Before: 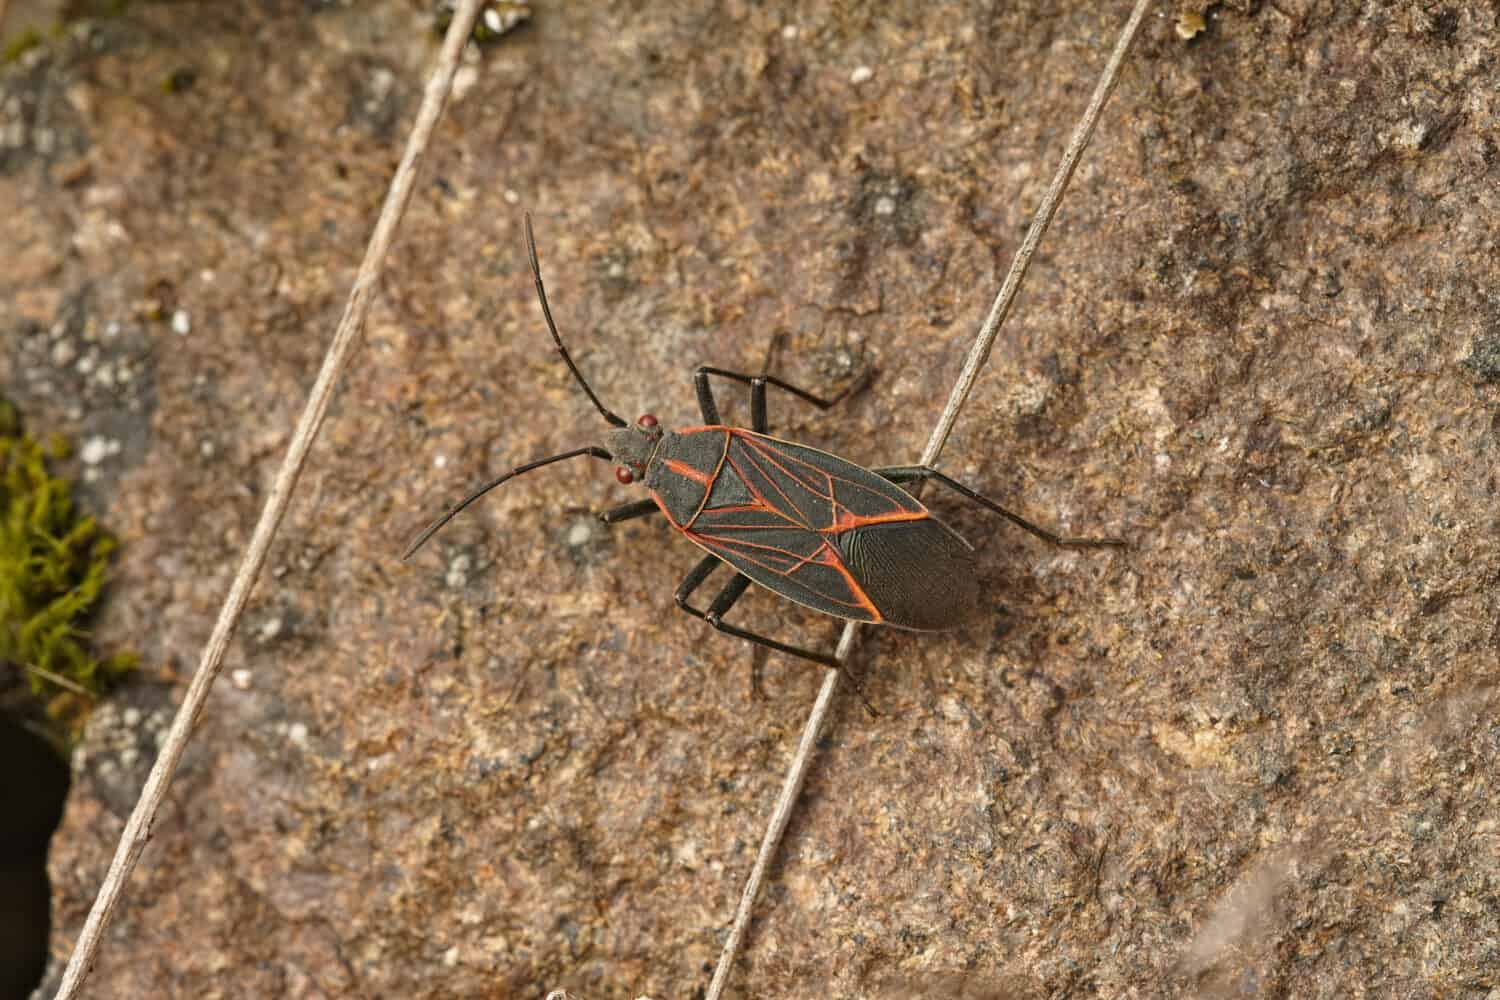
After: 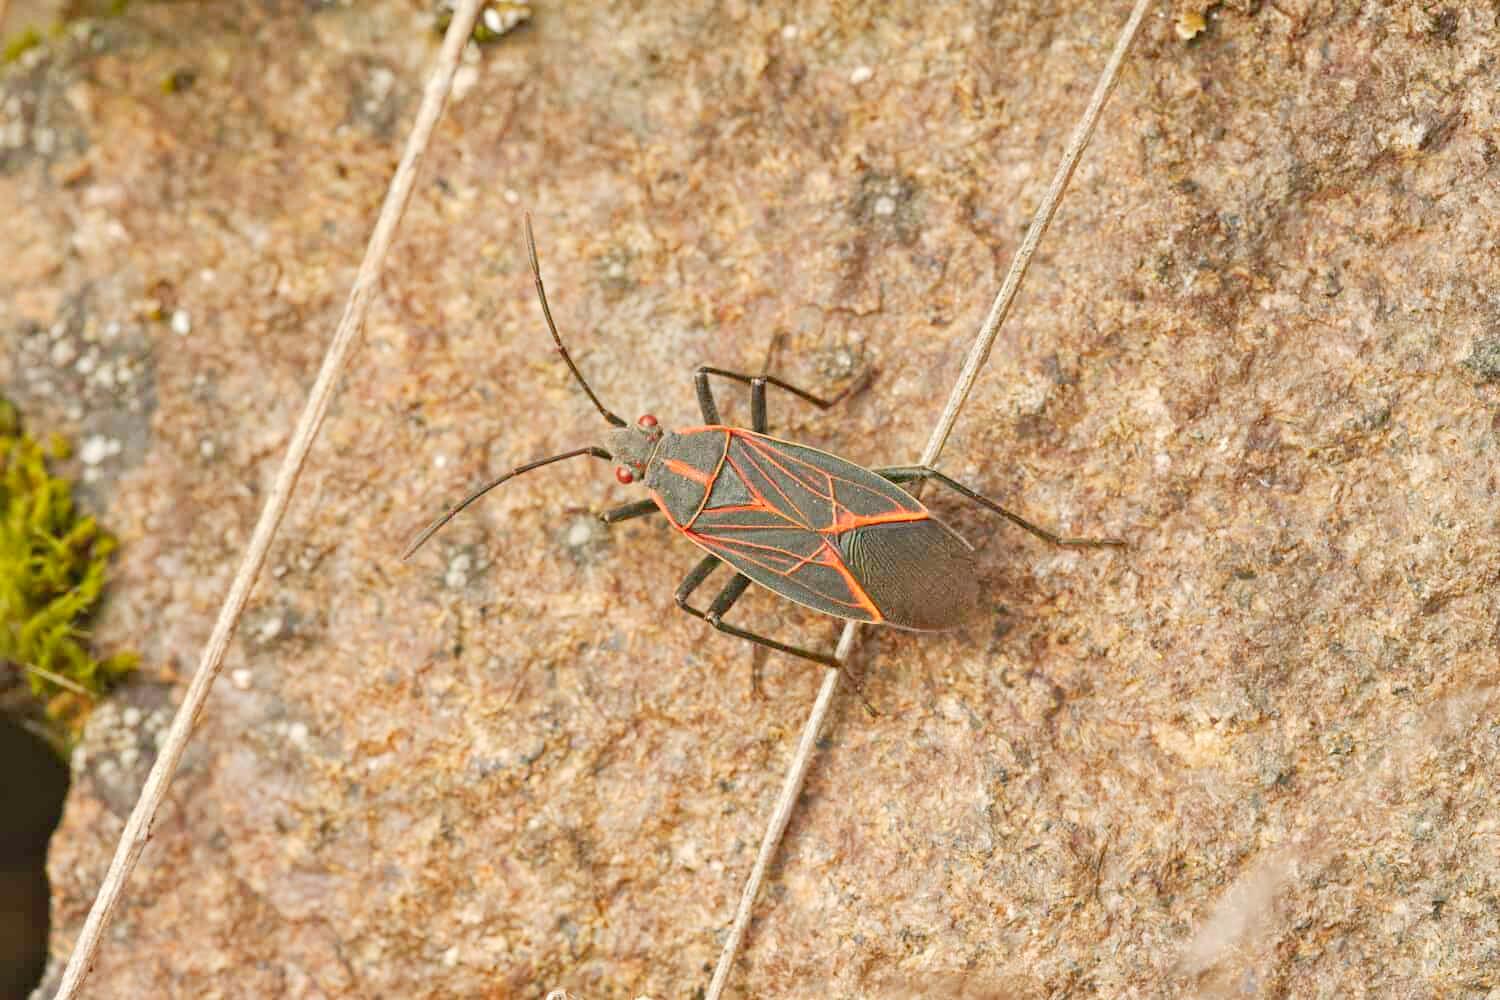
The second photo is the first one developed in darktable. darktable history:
levels: levels [0, 0.397, 0.955]
tone equalizer: edges refinement/feathering 500, mask exposure compensation -1.57 EV, preserve details no
base curve: curves: ch0 [(0, 0) (0.262, 0.32) (0.722, 0.705) (1, 1)], preserve colors none
